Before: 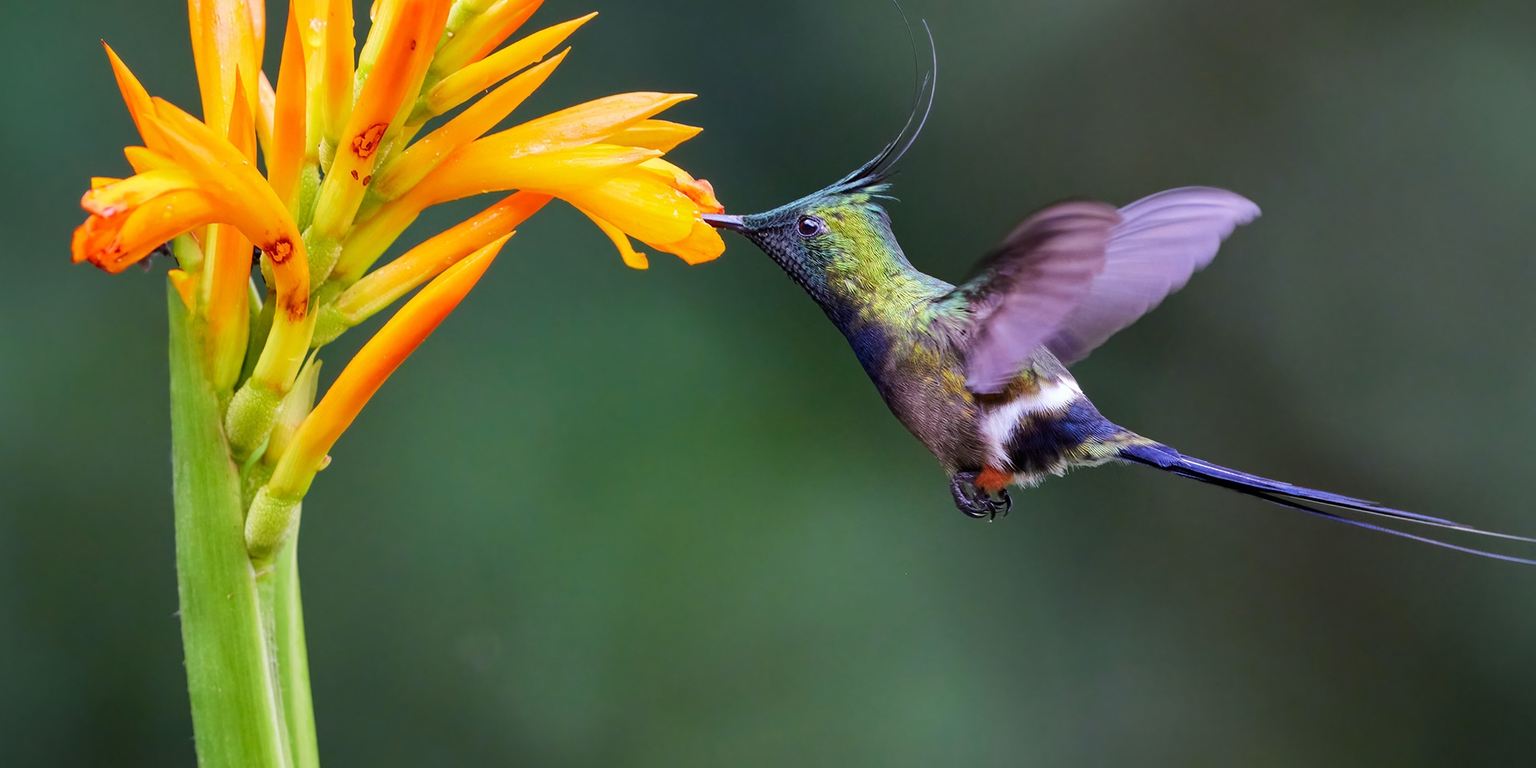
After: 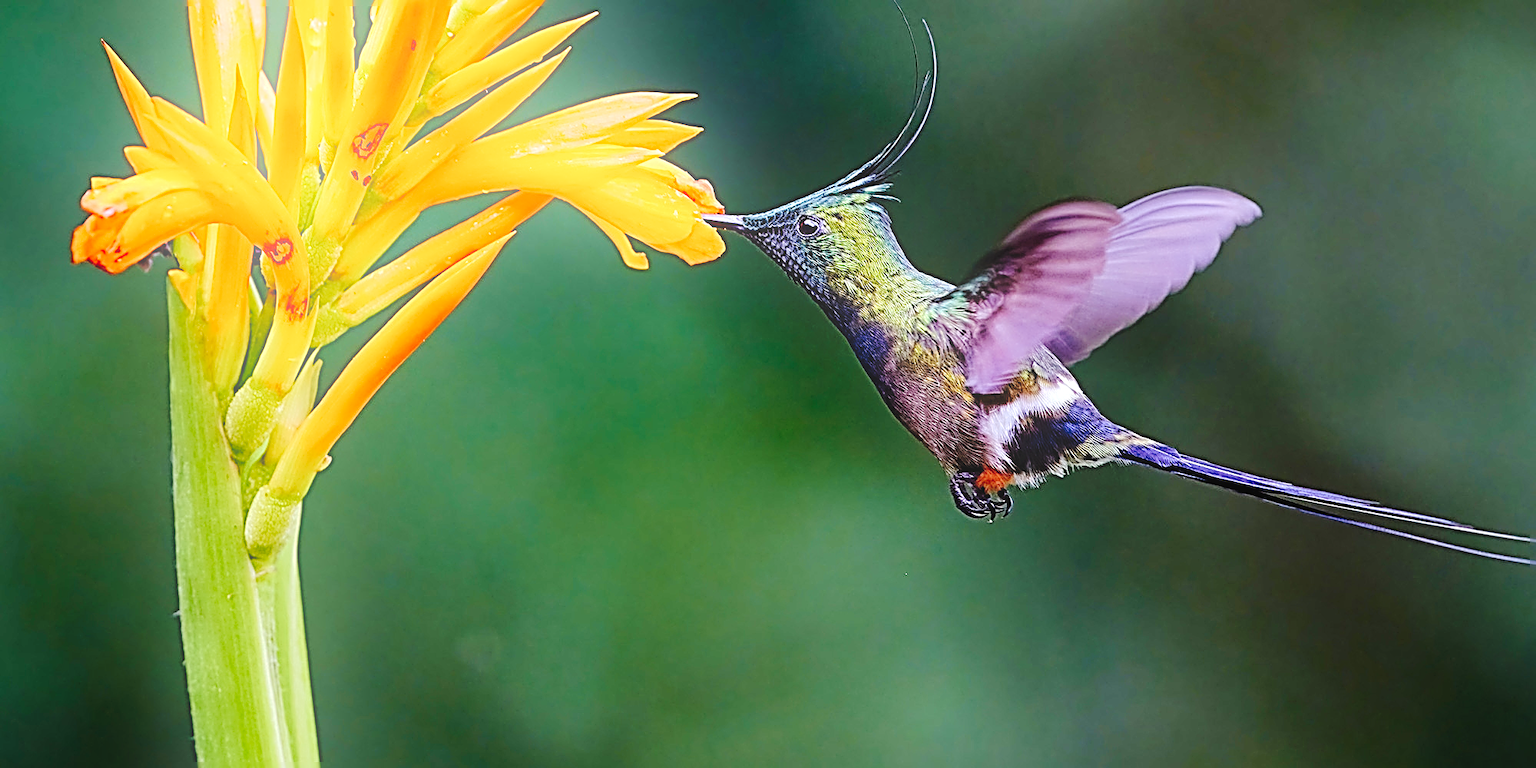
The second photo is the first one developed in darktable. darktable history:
bloom: on, module defaults
sharpen: radius 3.158, amount 1.731
velvia: on, module defaults
tone curve: curves: ch0 [(0, 0) (0.003, 0.031) (0.011, 0.033) (0.025, 0.038) (0.044, 0.049) (0.069, 0.059) (0.1, 0.071) (0.136, 0.093) (0.177, 0.142) (0.224, 0.204) (0.277, 0.292) (0.335, 0.387) (0.399, 0.484) (0.468, 0.567) (0.543, 0.643) (0.623, 0.712) (0.709, 0.776) (0.801, 0.837) (0.898, 0.903) (1, 1)], preserve colors none
local contrast: highlights 100%, shadows 100%, detail 120%, midtone range 0.2
